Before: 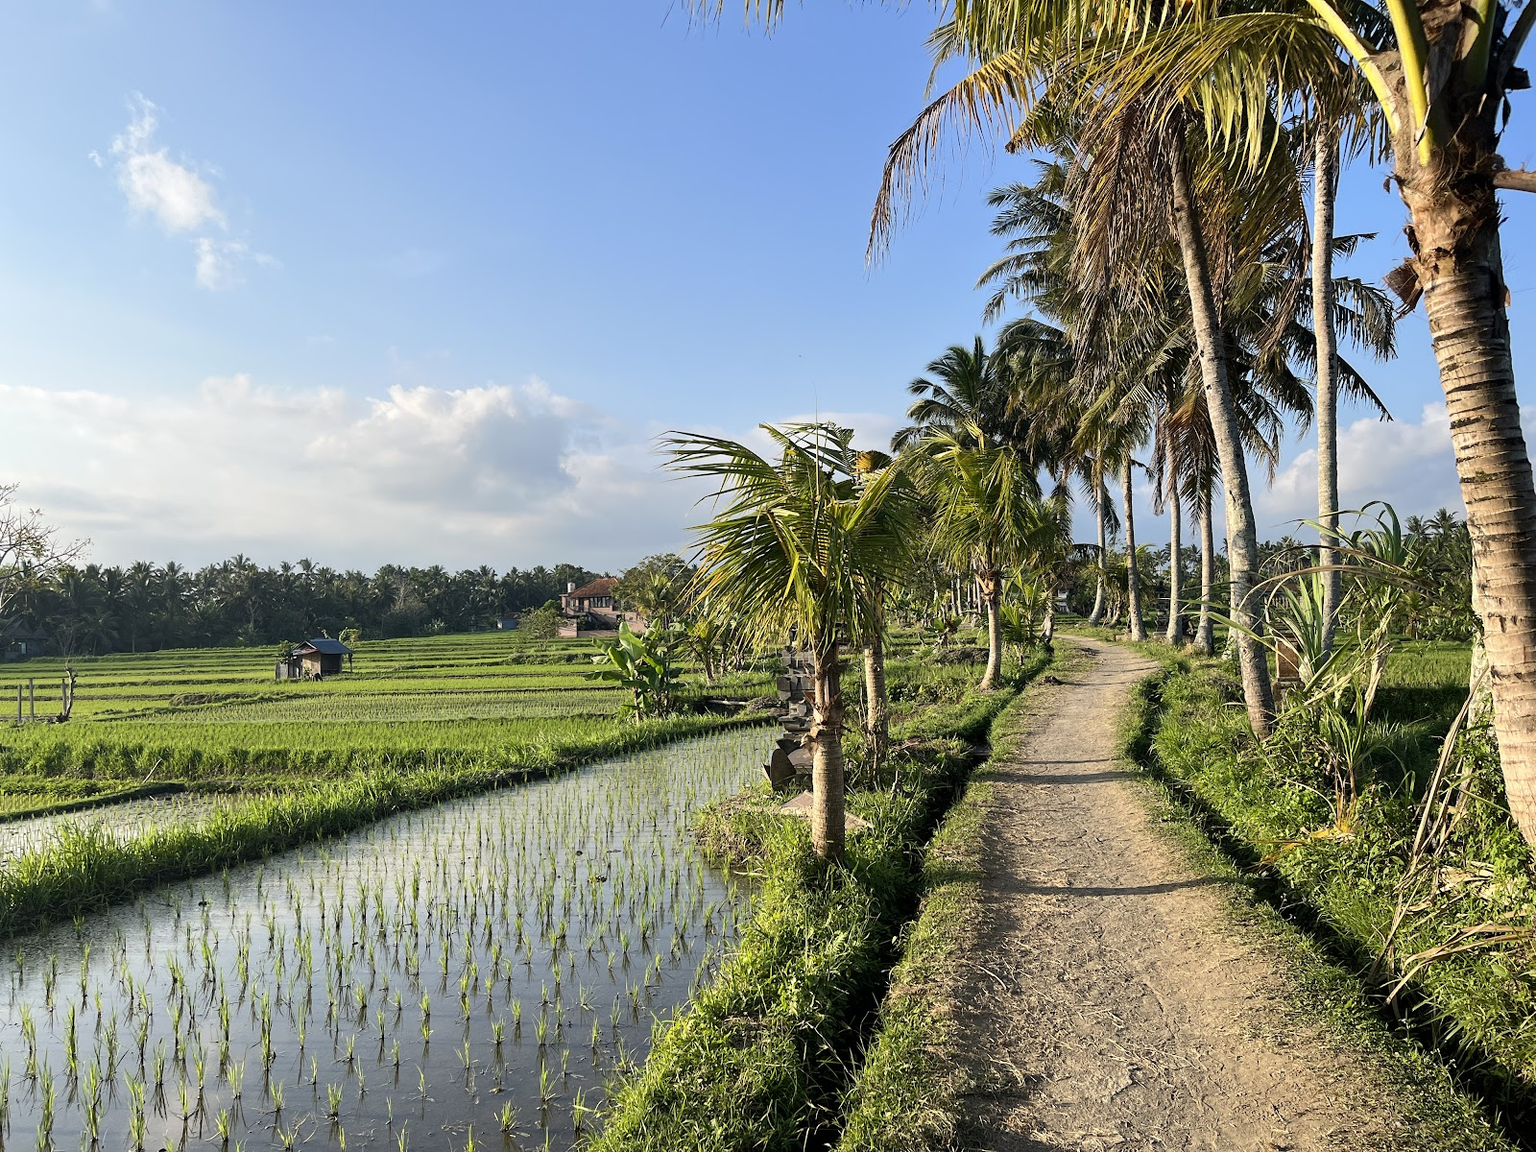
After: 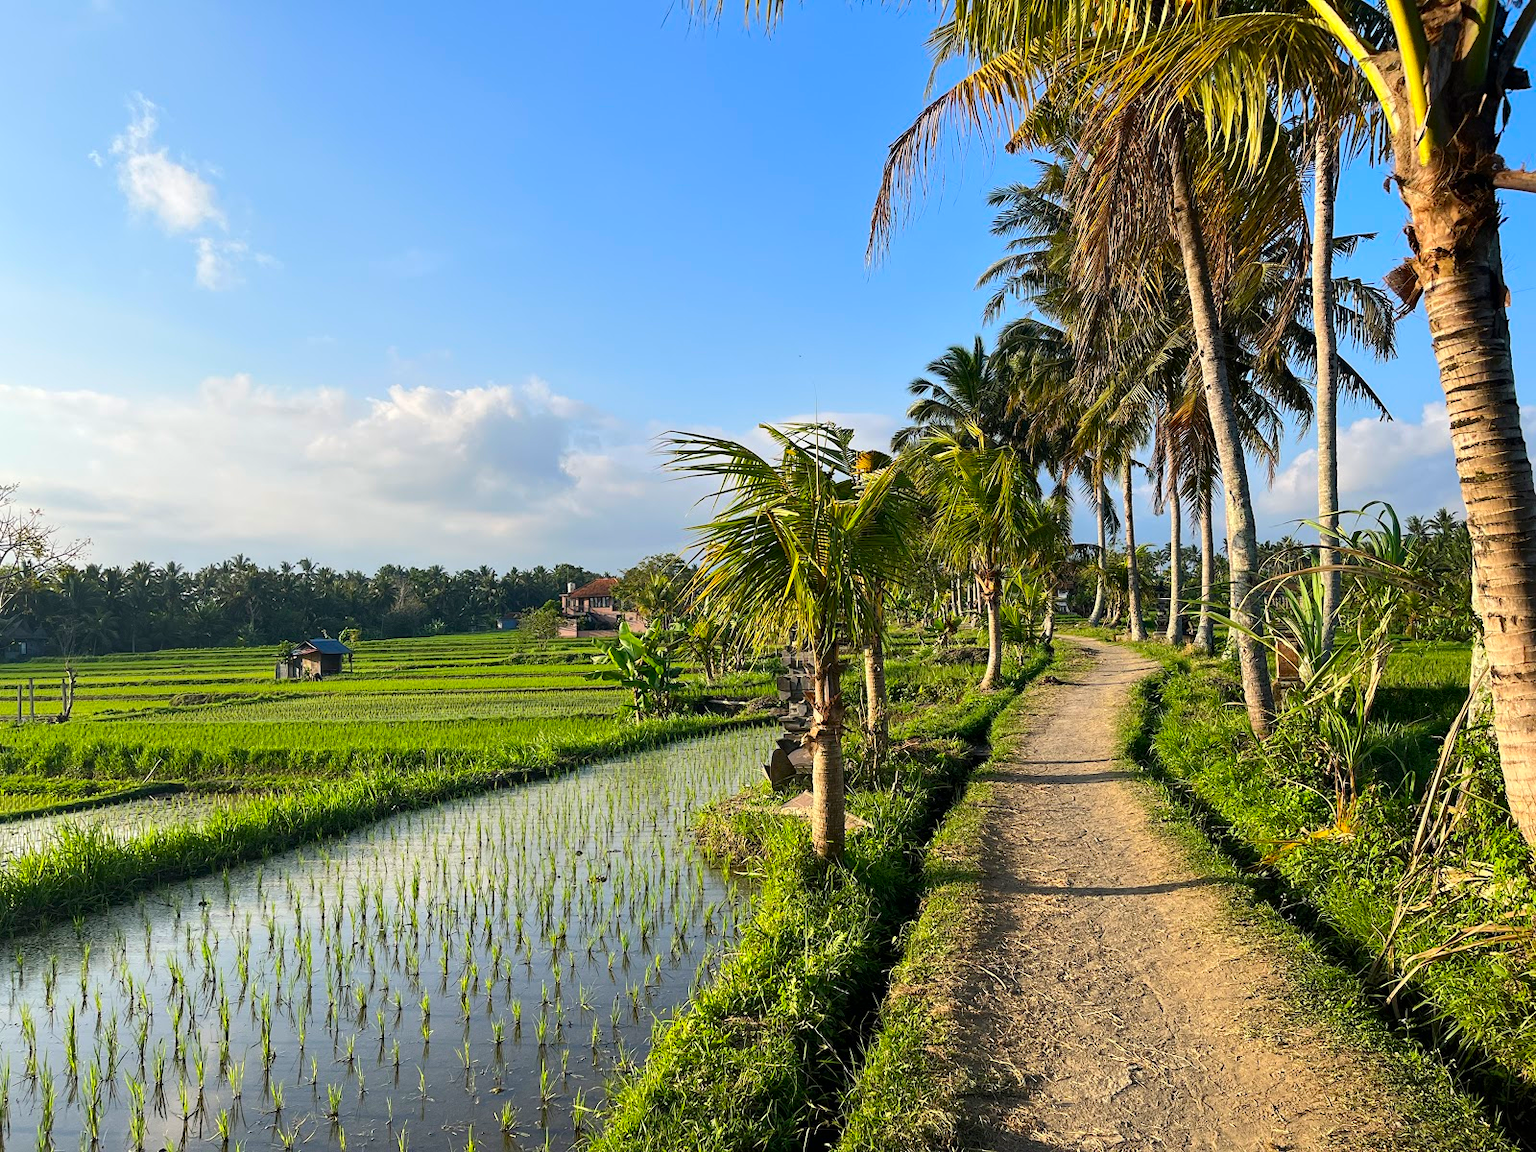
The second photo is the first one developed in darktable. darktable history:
contrast brightness saturation: brightness -0.016, saturation 0.336
tone equalizer: on, module defaults
